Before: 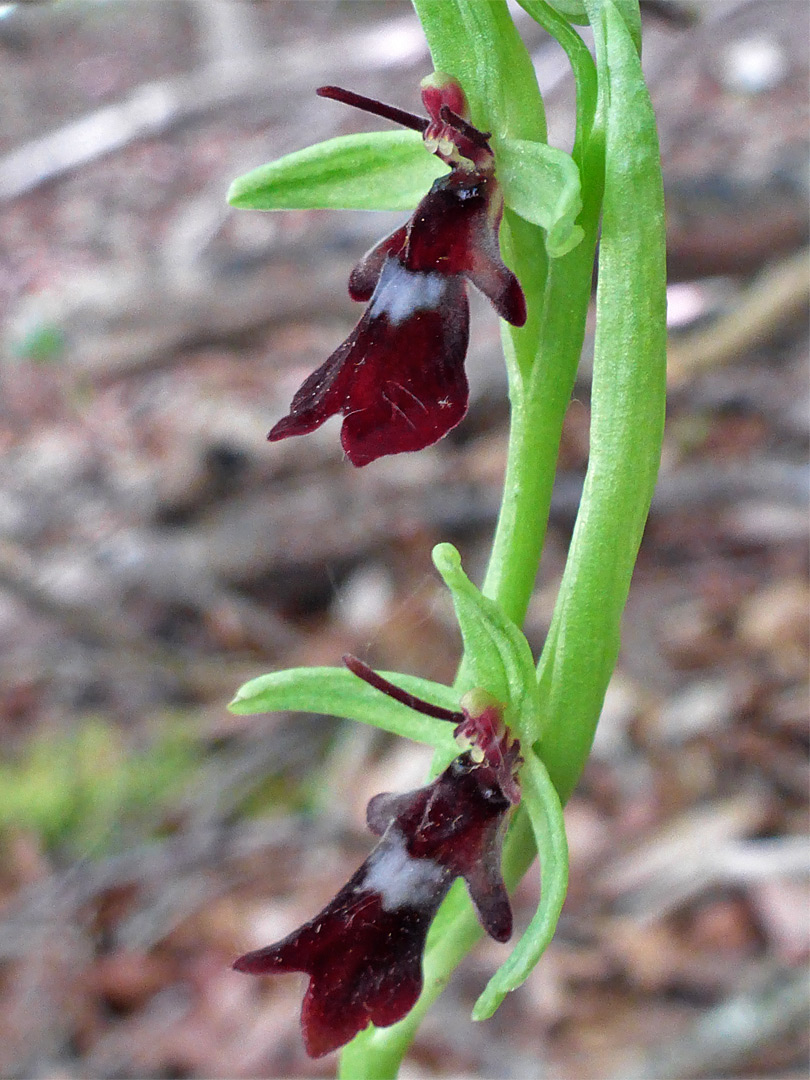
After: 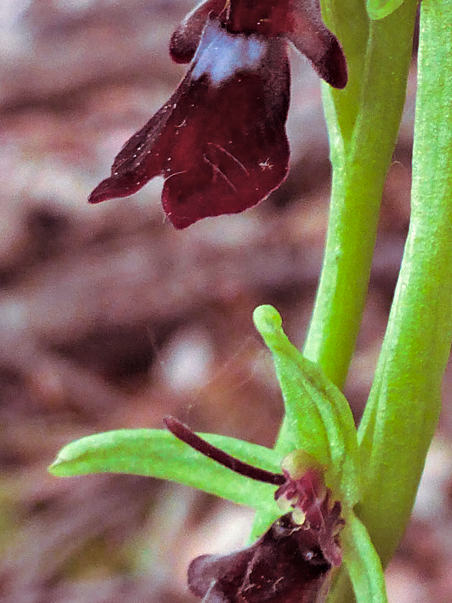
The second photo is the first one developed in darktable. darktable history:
color balance: output saturation 120%
crop and rotate: left 22.13%, top 22.054%, right 22.026%, bottom 22.102%
split-toning: on, module defaults
haze removal: compatibility mode true, adaptive false
